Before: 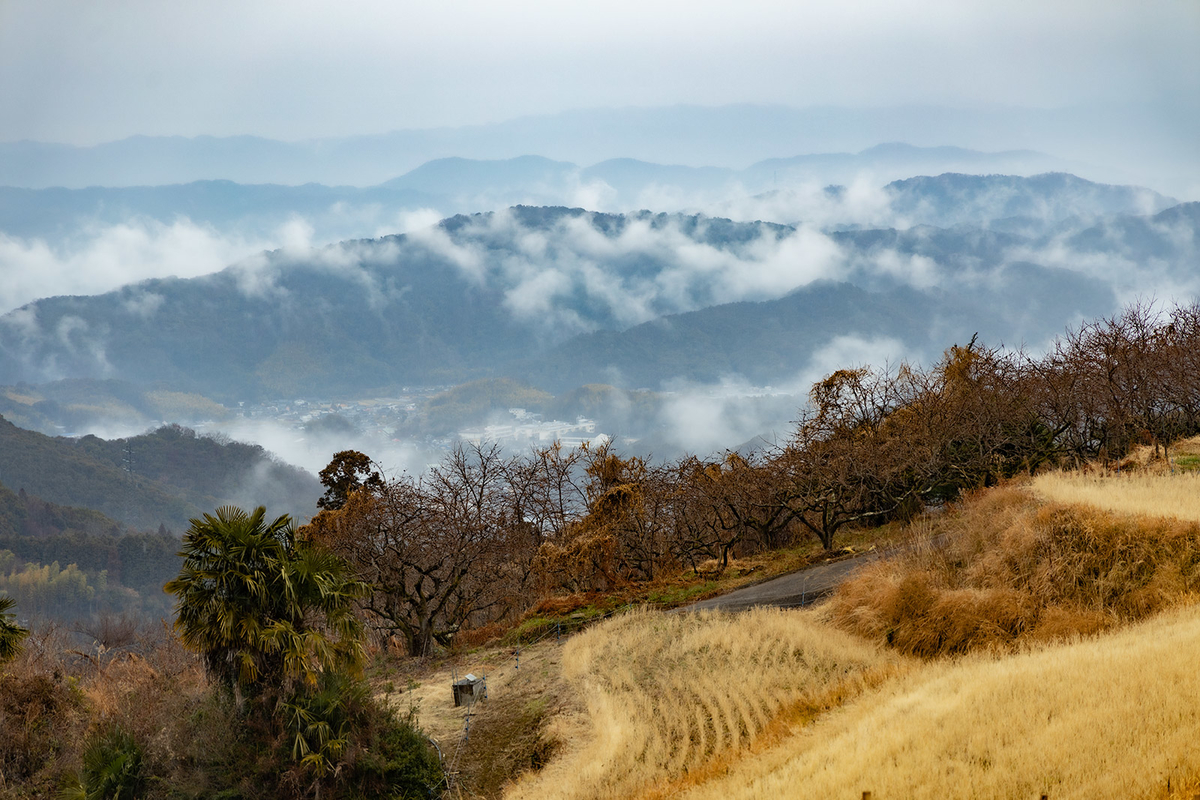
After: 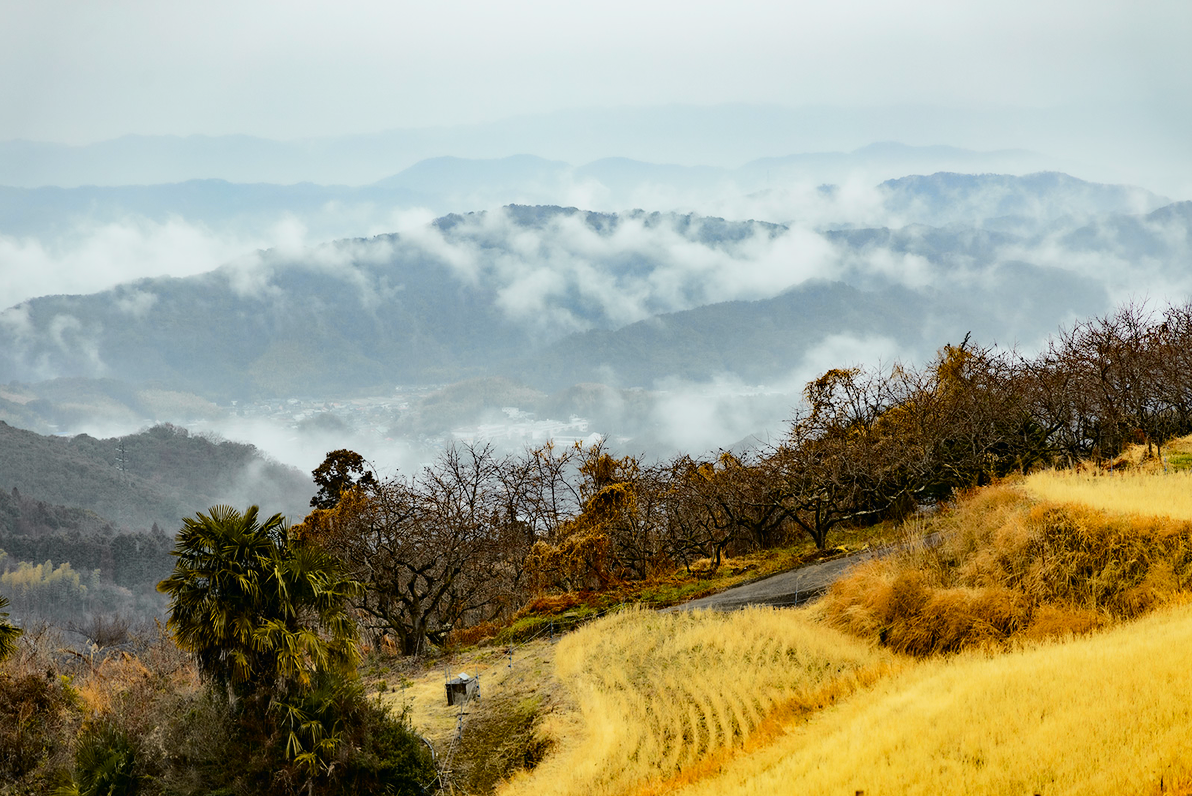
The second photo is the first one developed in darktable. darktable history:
tone curve: curves: ch0 [(0, 0) (0.11, 0.061) (0.256, 0.259) (0.398, 0.494) (0.498, 0.611) (0.65, 0.757) (0.835, 0.883) (1, 0.961)]; ch1 [(0, 0) (0.346, 0.307) (0.408, 0.369) (0.453, 0.457) (0.482, 0.479) (0.502, 0.498) (0.521, 0.51) (0.553, 0.554) (0.618, 0.65) (0.693, 0.727) (1, 1)]; ch2 [(0, 0) (0.366, 0.337) (0.434, 0.46) (0.485, 0.494) (0.5, 0.494) (0.511, 0.508) (0.537, 0.55) (0.579, 0.599) (0.621, 0.693) (1, 1)], color space Lab, independent channels, preserve colors none
crop and rotate: left 0.614%, top 0.179%, bottom 0.309%
